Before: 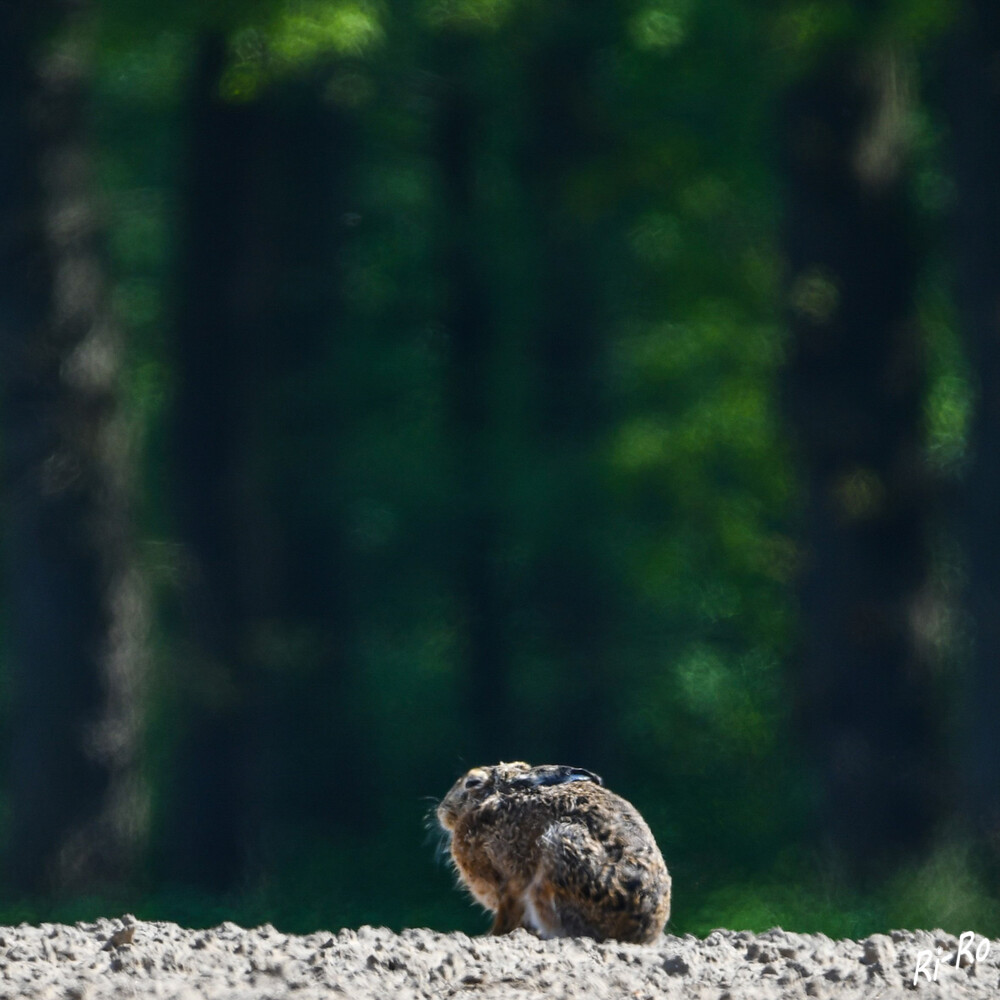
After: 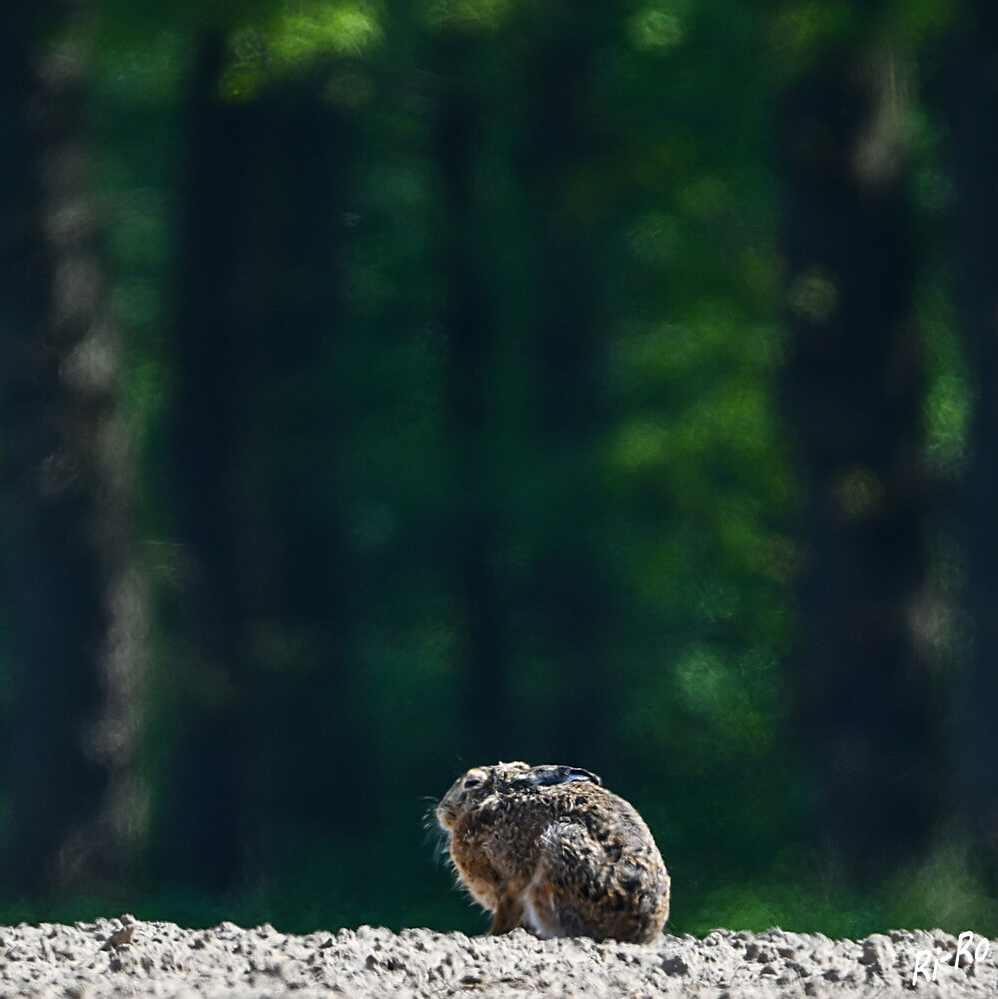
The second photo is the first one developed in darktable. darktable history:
crop: left 0.123%
sharpen: on, module defaults
